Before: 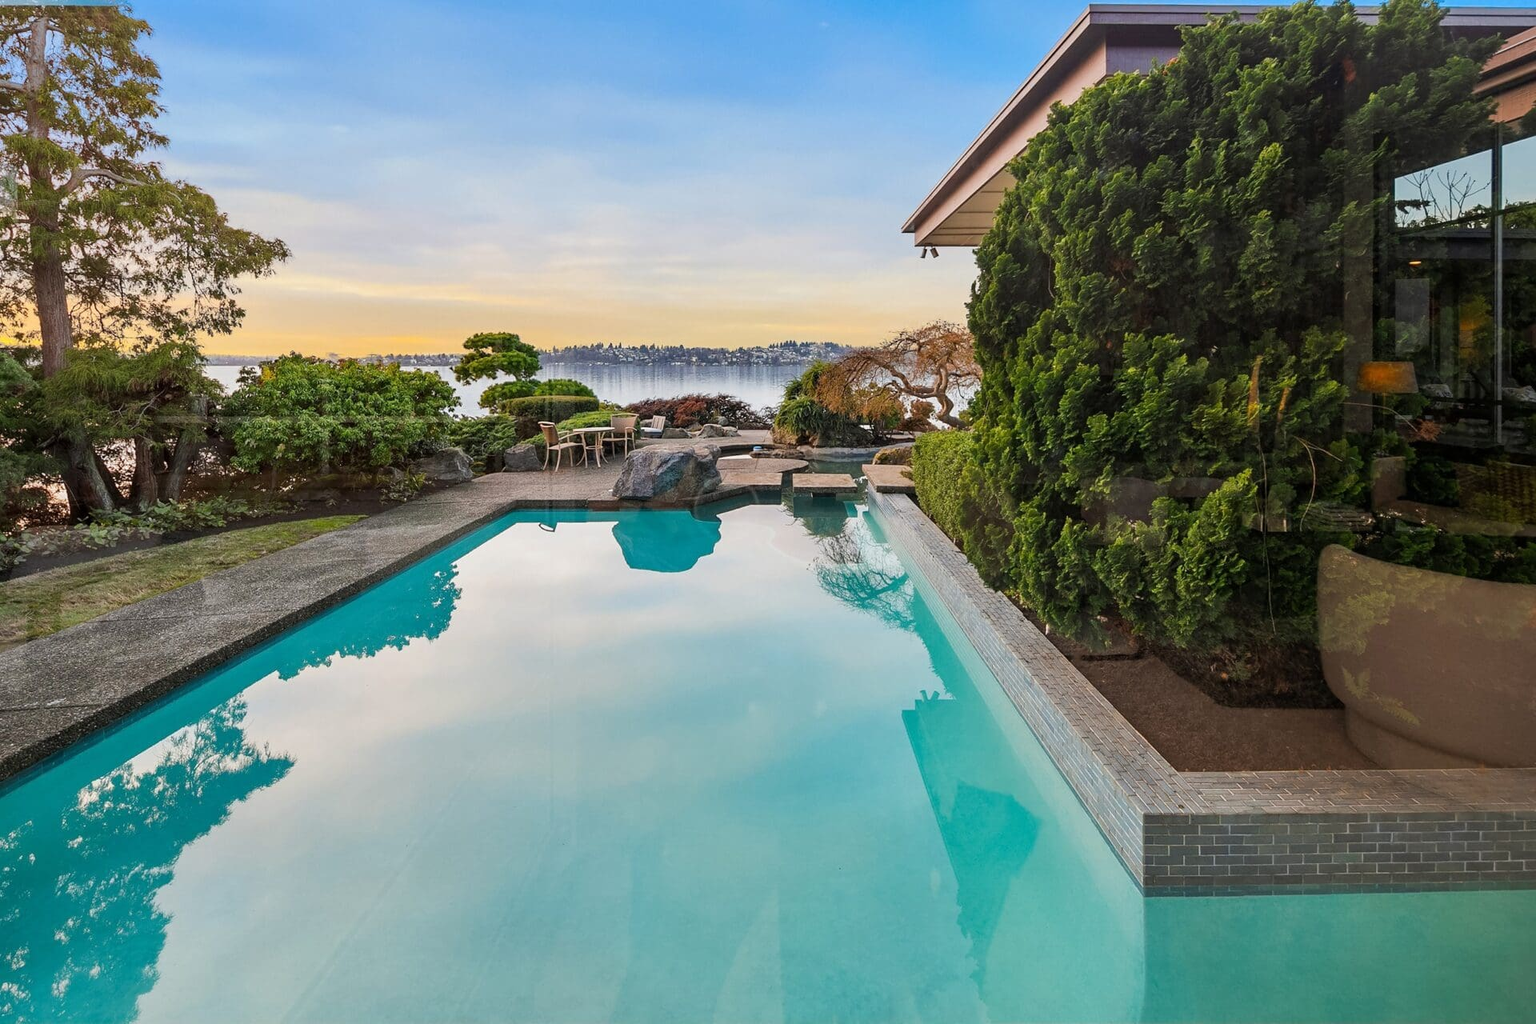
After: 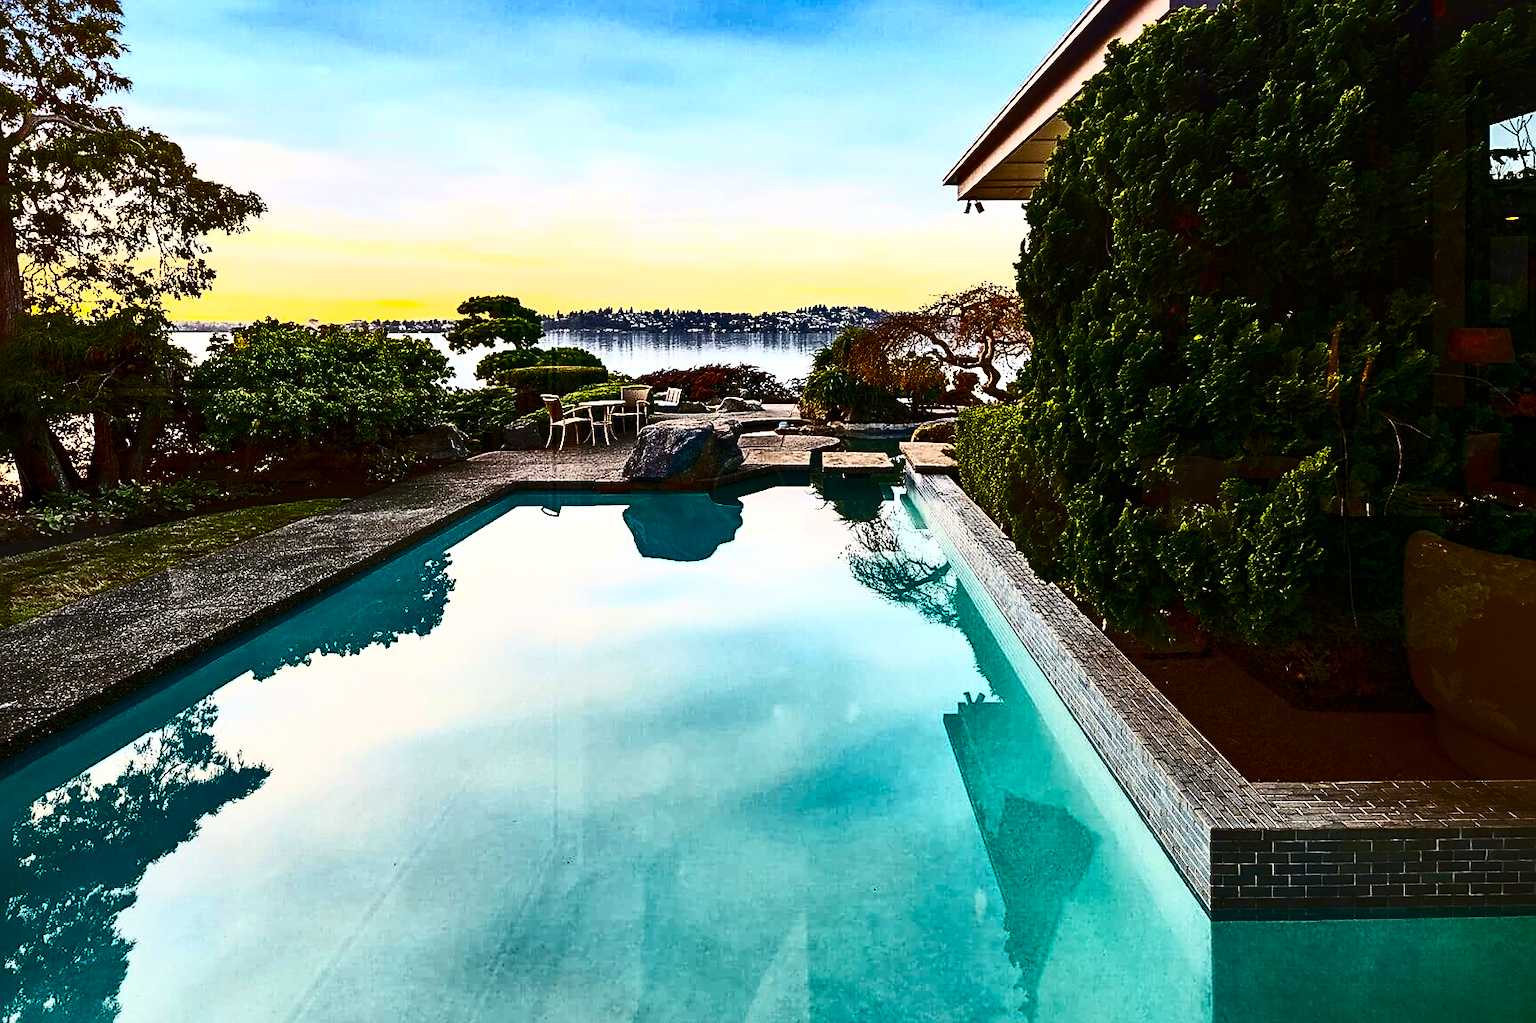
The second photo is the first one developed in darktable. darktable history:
crop: left 3.305%, top 6.436%, right 6.389%, bottom 3.258%
base curve: curves: ch0 [(0, 0) (0.826, 0.587) (1, 1)]
color balance rgb: linear chroma grading › global chroma 9%, perceptual saturation grading › global saturation 36%, perceptual saturation grading › shadows 35%, perceptual brilliance grading › global brilliance 15%, perceptual brilliance grading › shadows -35%, global vibrance 15%
contrast brightness saturation: contrast 0.93, brightness 0.2
shadows and highlights: shadows 5, soften with gaussian
sharpen: on, module defaults
